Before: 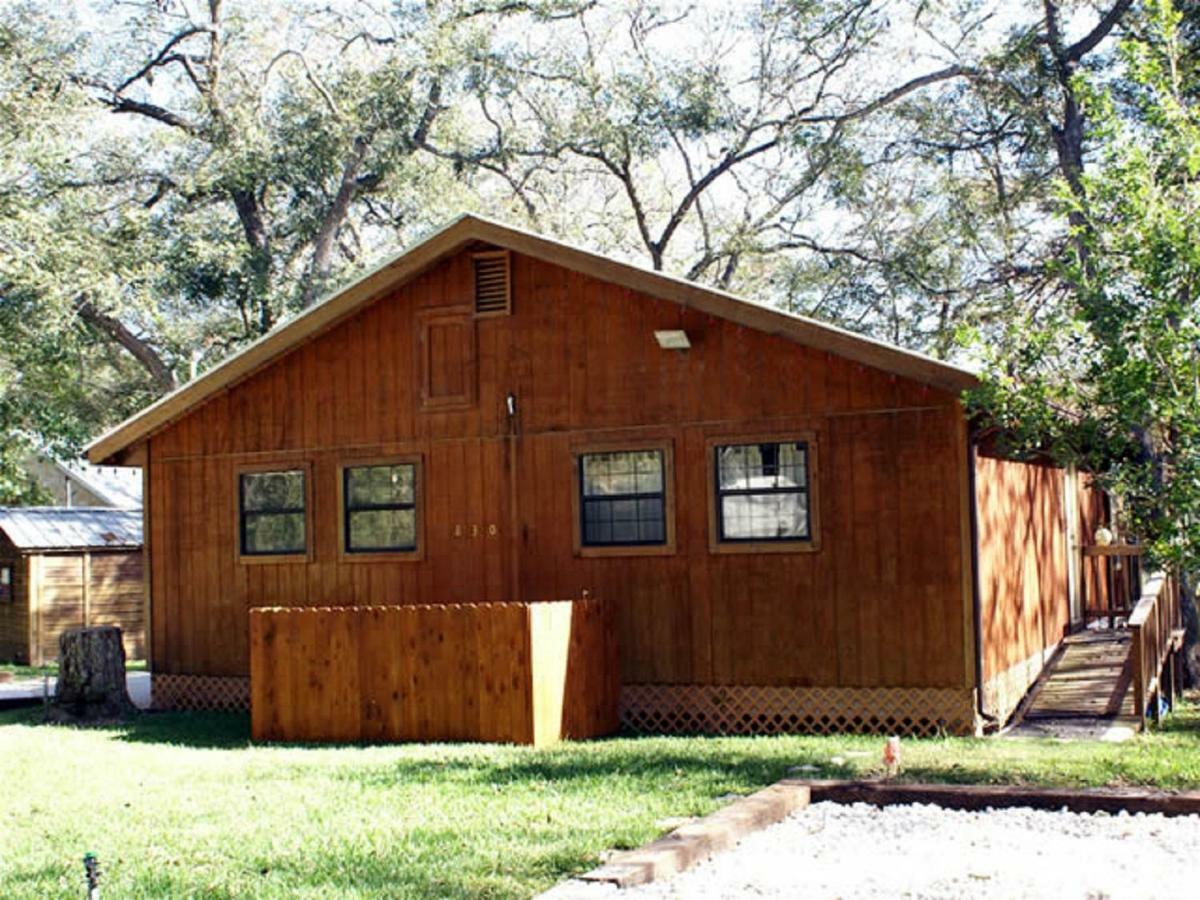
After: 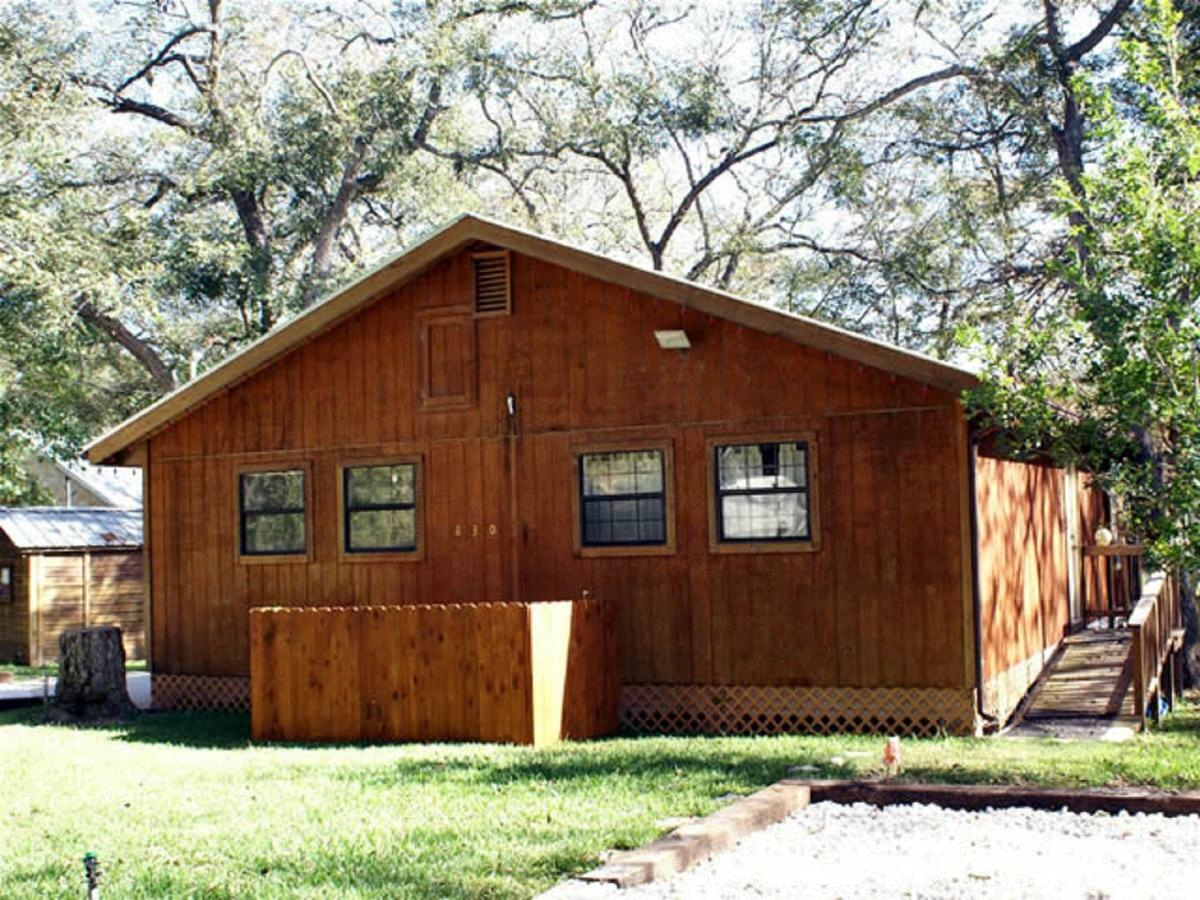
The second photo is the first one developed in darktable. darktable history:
shadows and highlights: shadows 36.65, highlights -27.05, soften with gaussian
tone equalizer: on, module defaults
